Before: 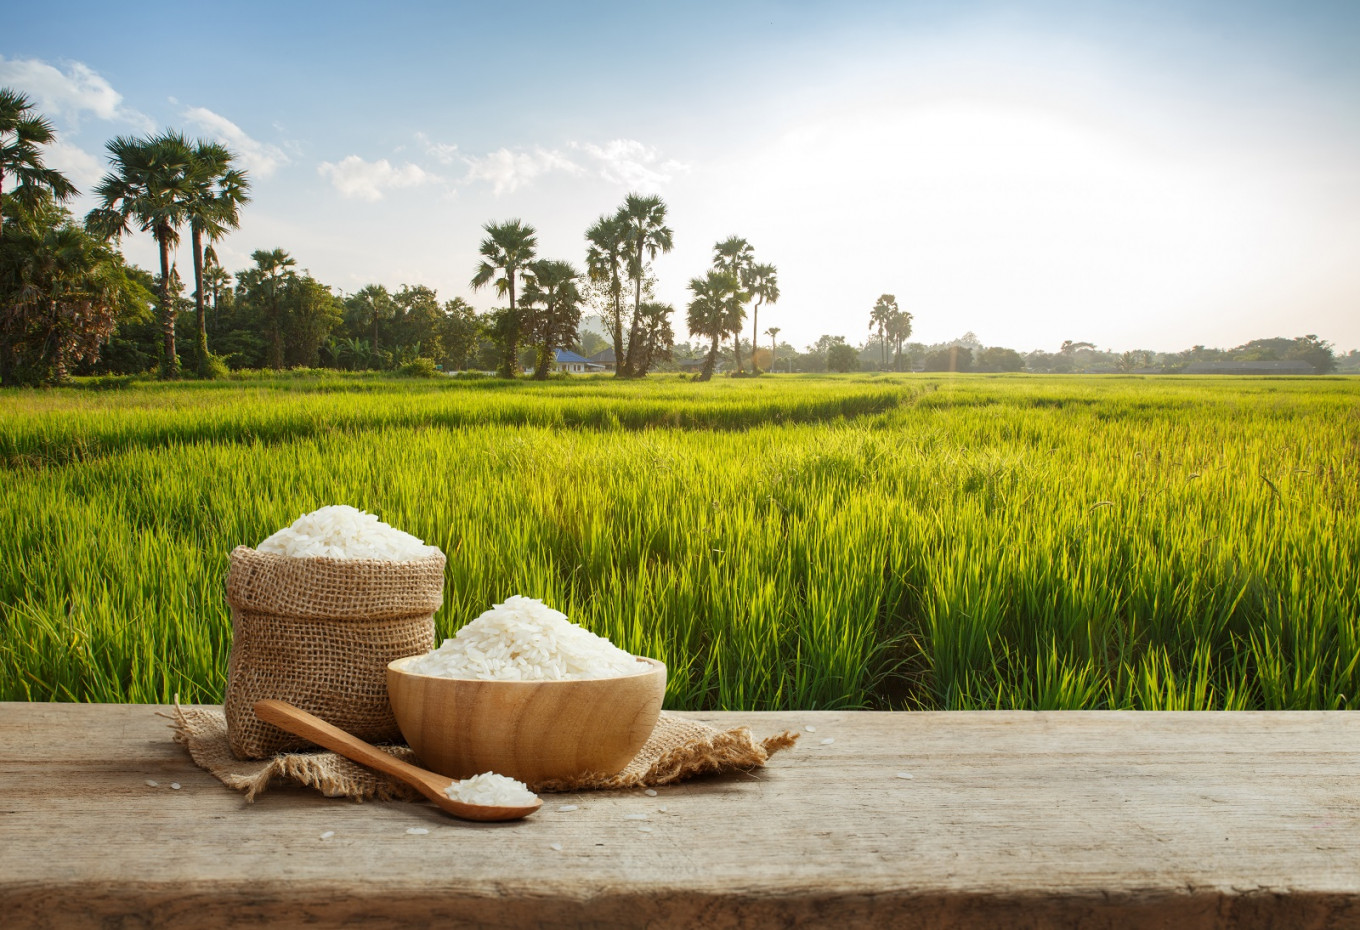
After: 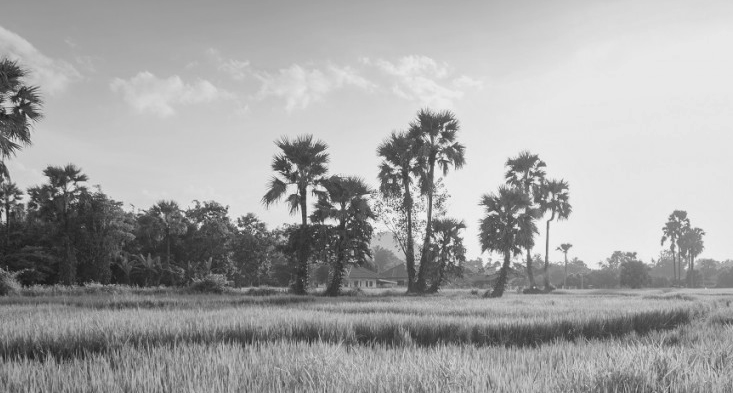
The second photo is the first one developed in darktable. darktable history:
velvia: on, module defaults
monochrome: a 26.22, b 42.67, size 0.8
crop: left 15.306%, top 9.065%, right 30.789%, bottom 48.638%
shadows and highlights: shadows 25, highlights -25
